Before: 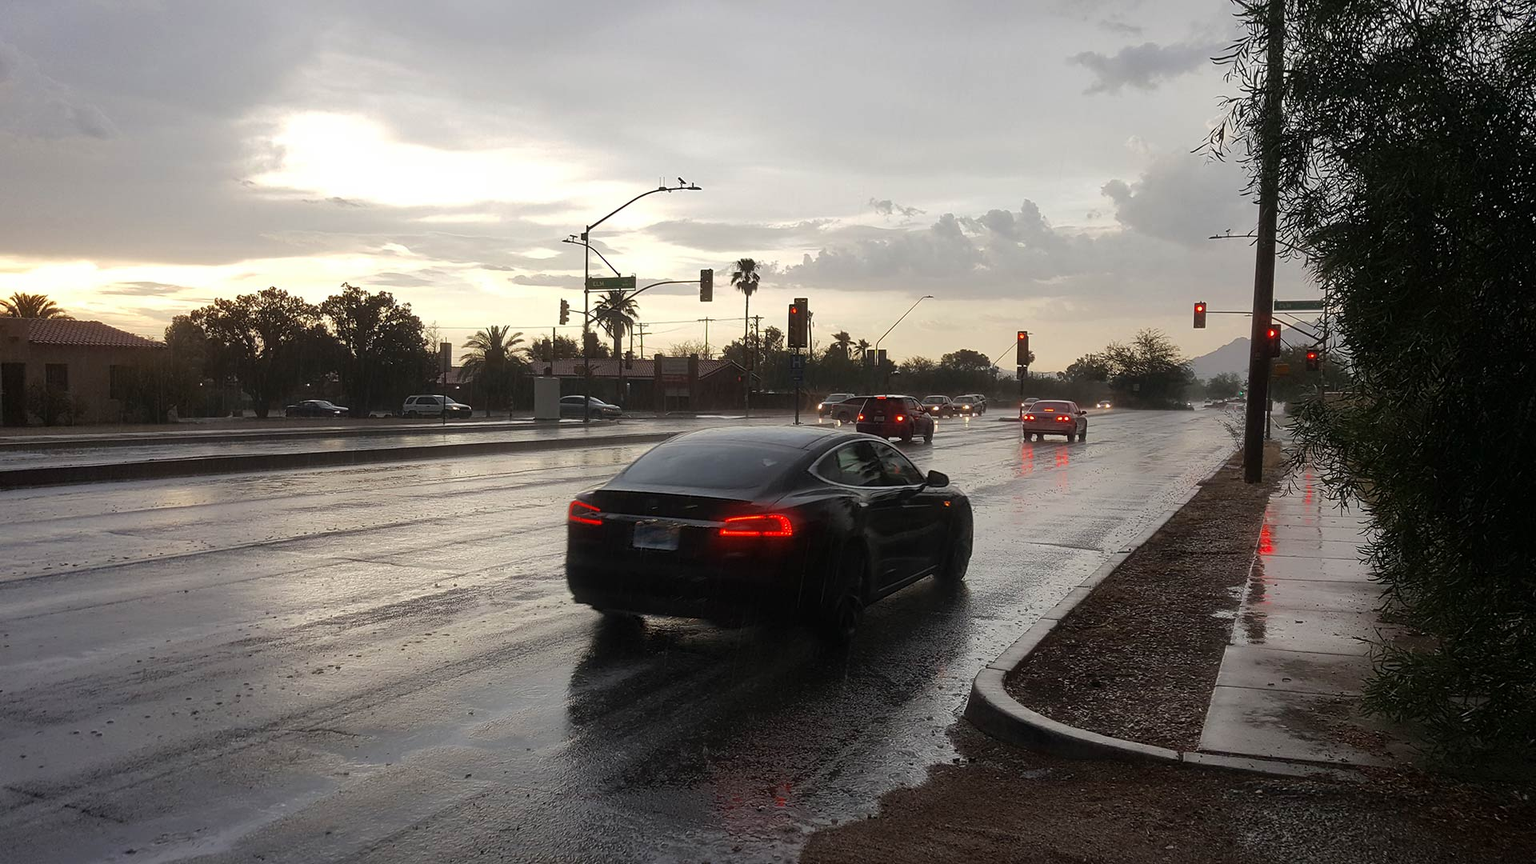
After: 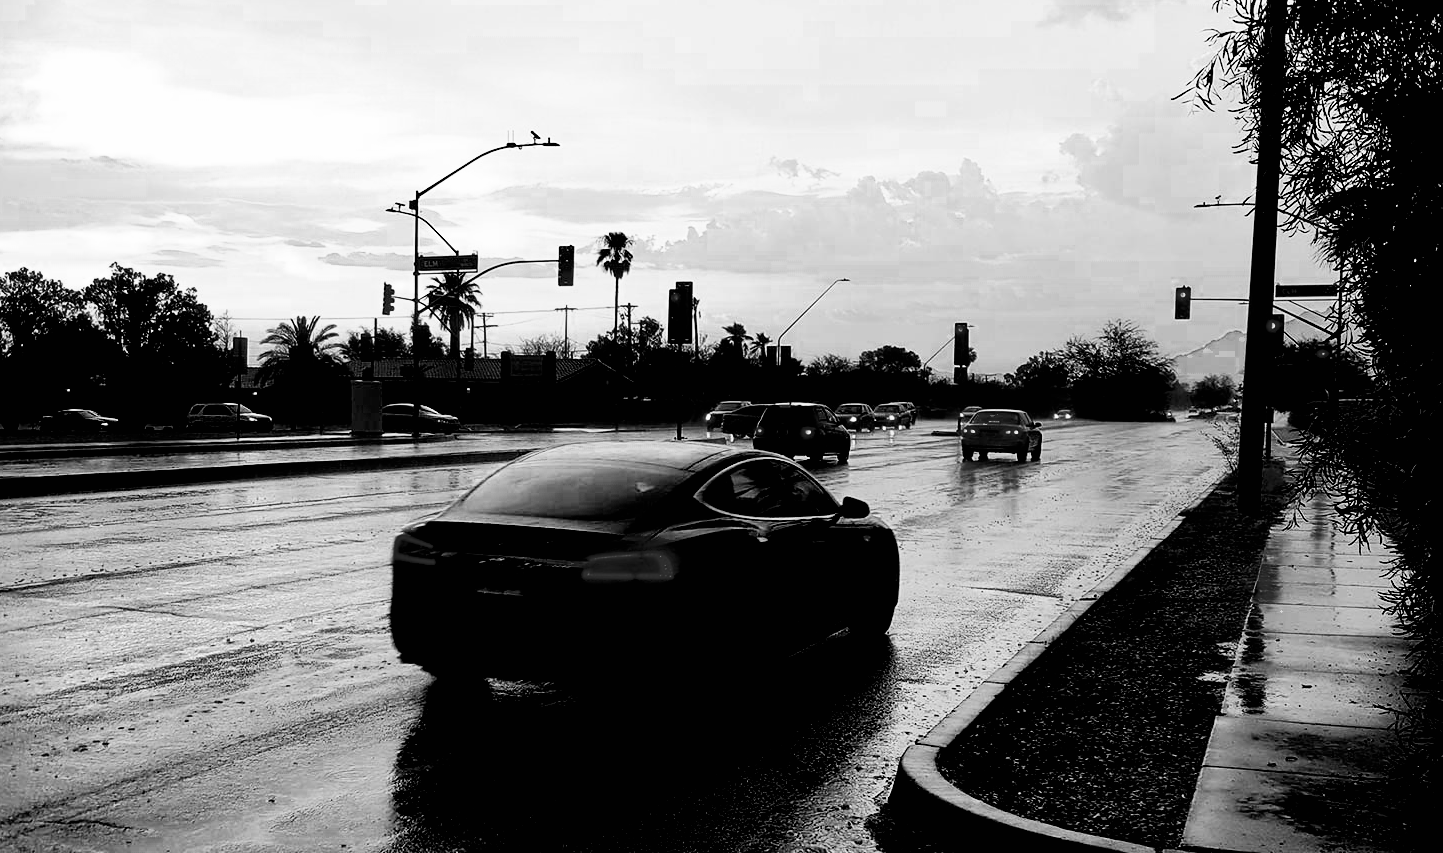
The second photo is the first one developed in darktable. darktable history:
crop: left 16.551%, top 8.438%, right 8.266%, bottom 12.542%
exposure: black level correction 0.045, exposure -0.23 EV, compensate highlight preservation false
tone equalizer: edges refinement/feathering 500, mask exposure compensation -1.57 EV, preserve details no
base curve: curves: ch0 [(0, 0) (0.007, 0.004) (0.027, 0.03) (0.046, 0.07) (0.207, 0.54) (0.442, 0.872) (0.673, 0.972) (1, 1)], preserve colors none
color zones: curves: ch0 [(0.287, 0.048) (0.493, 0.484) (0.737, 0.816)]; ch1 [(0, 0) (0.143, 0) (0.286, 0) (0.429, 0) (0.571, 0) (0.714, 0) (0.857, 0)]
